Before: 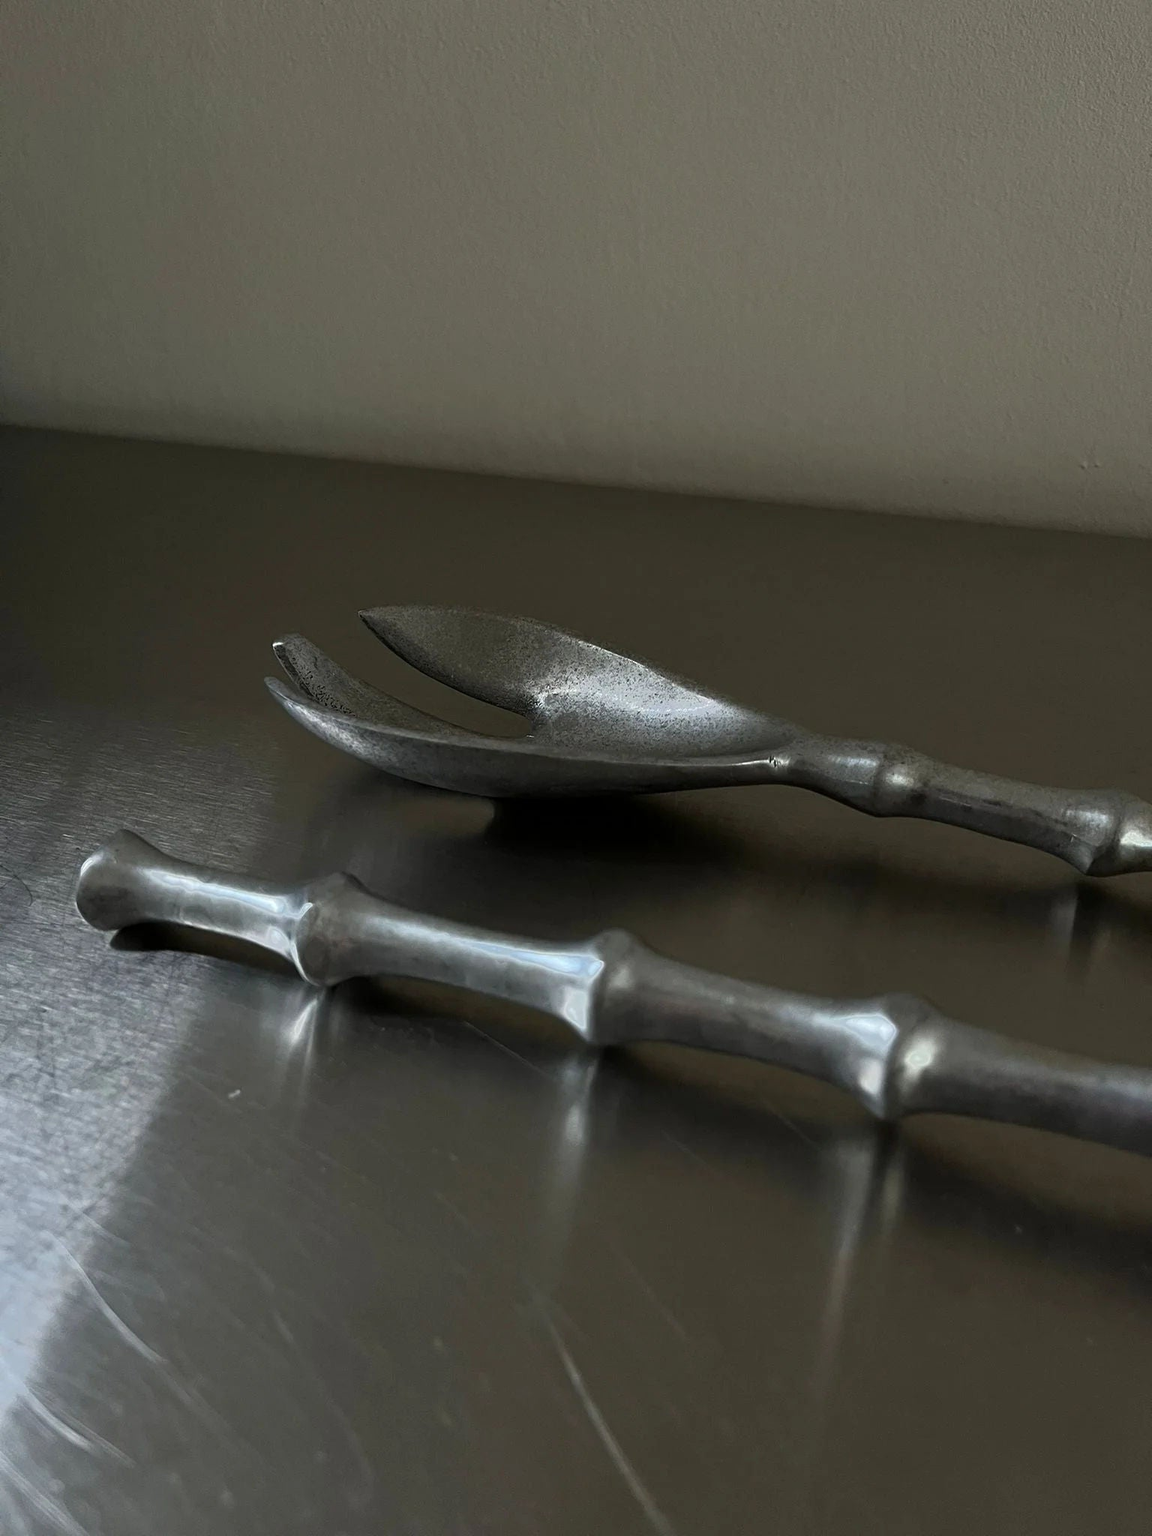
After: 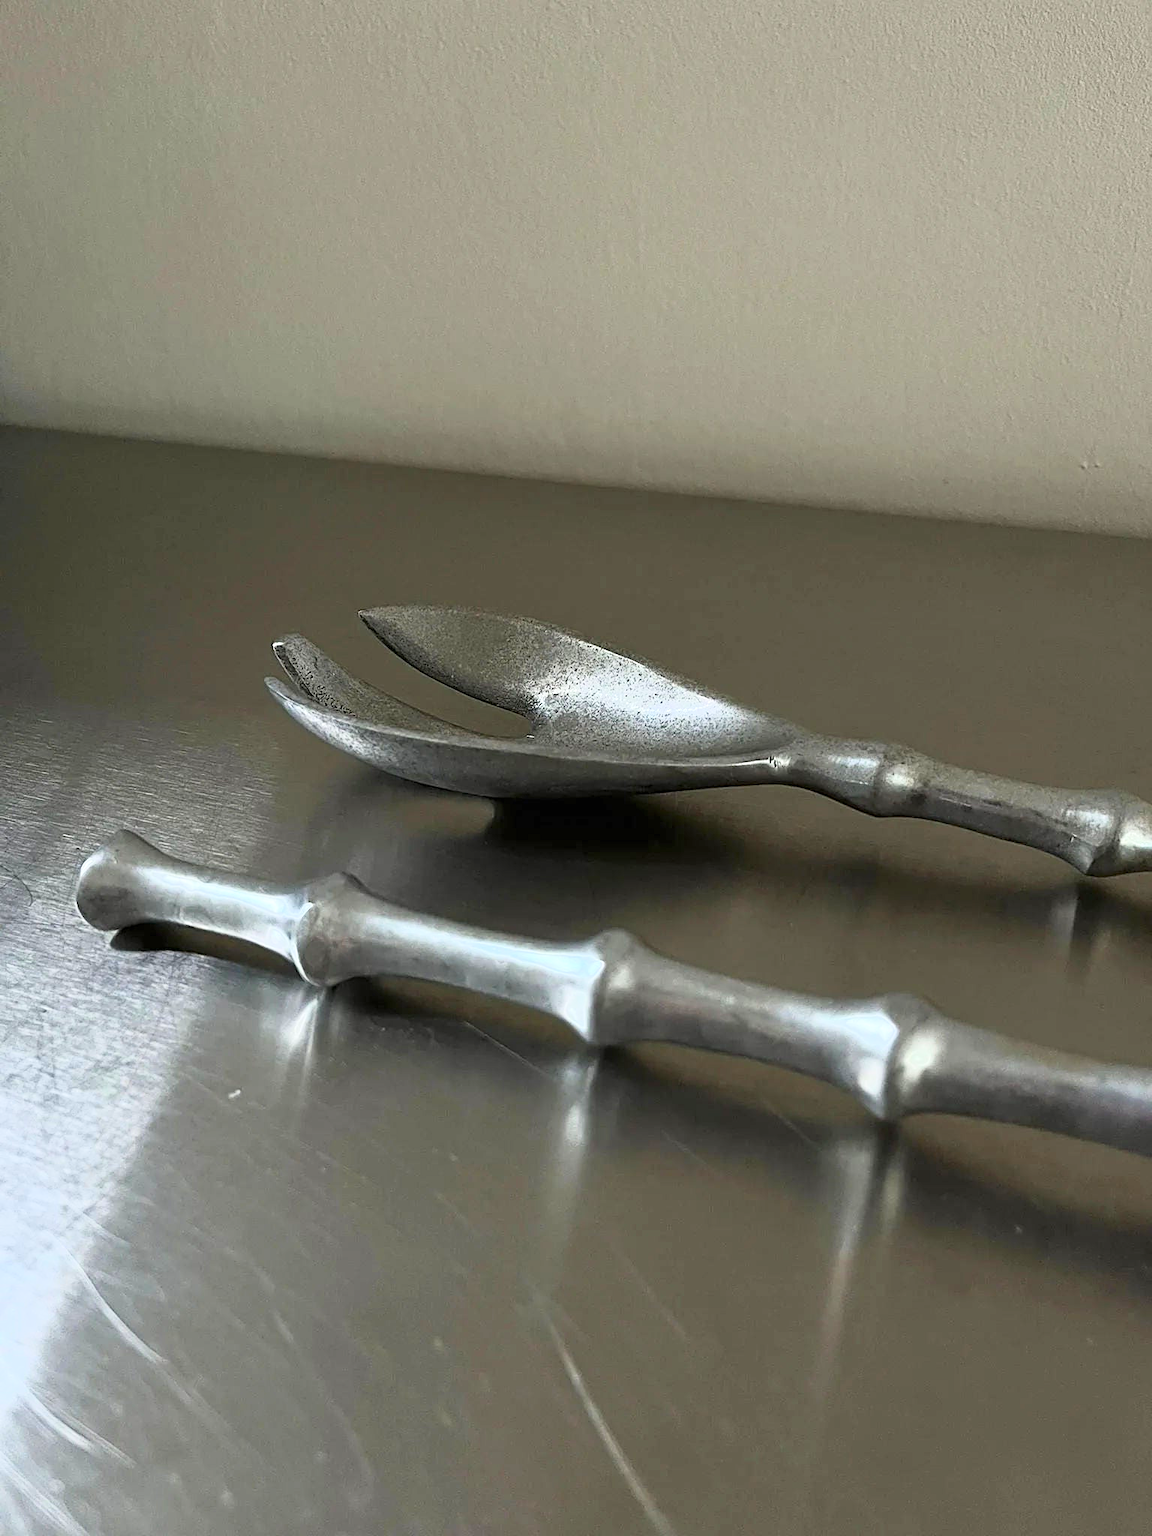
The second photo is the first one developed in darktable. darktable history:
base curve: curves: ch0 [(0, 0) (0.088, 0.125) (0.176, 0.251) (0.354, 0.501) (0.613, 0.749) (1, 0.877)]
exposure: black level correction 0, exposure 0.856 EV, compensate highlight preservation false
sharpen: on, module defaults
